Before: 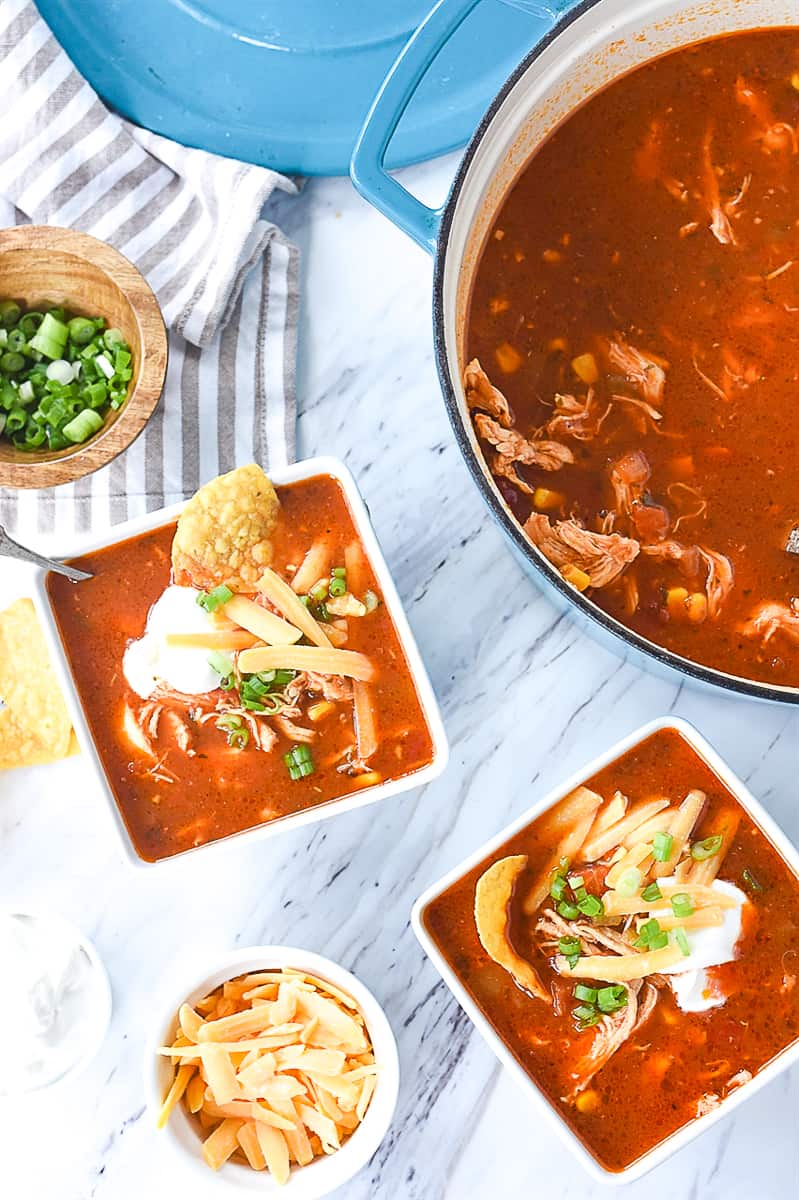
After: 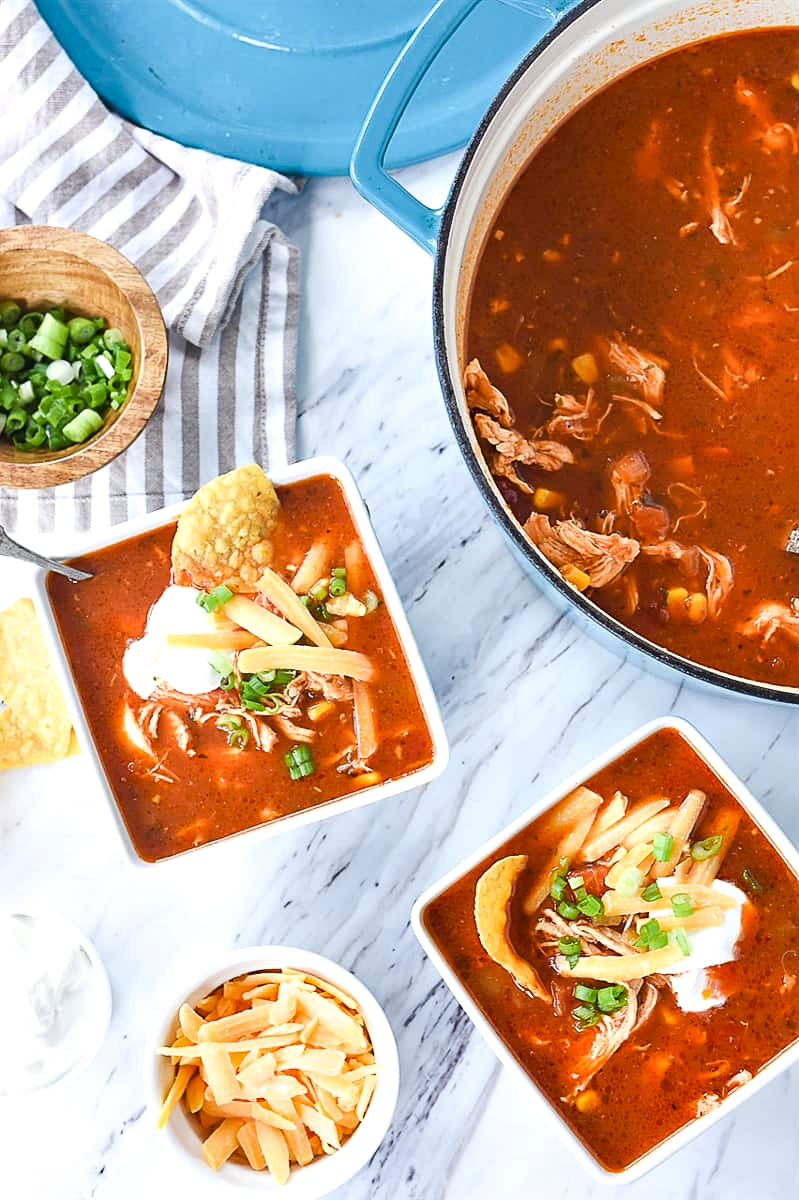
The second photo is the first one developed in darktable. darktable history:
contrast equalizer: y [[0.528 ×6], [0.514 ×6], [0.362 ×6], [0 ×6], [0 ×6]]
